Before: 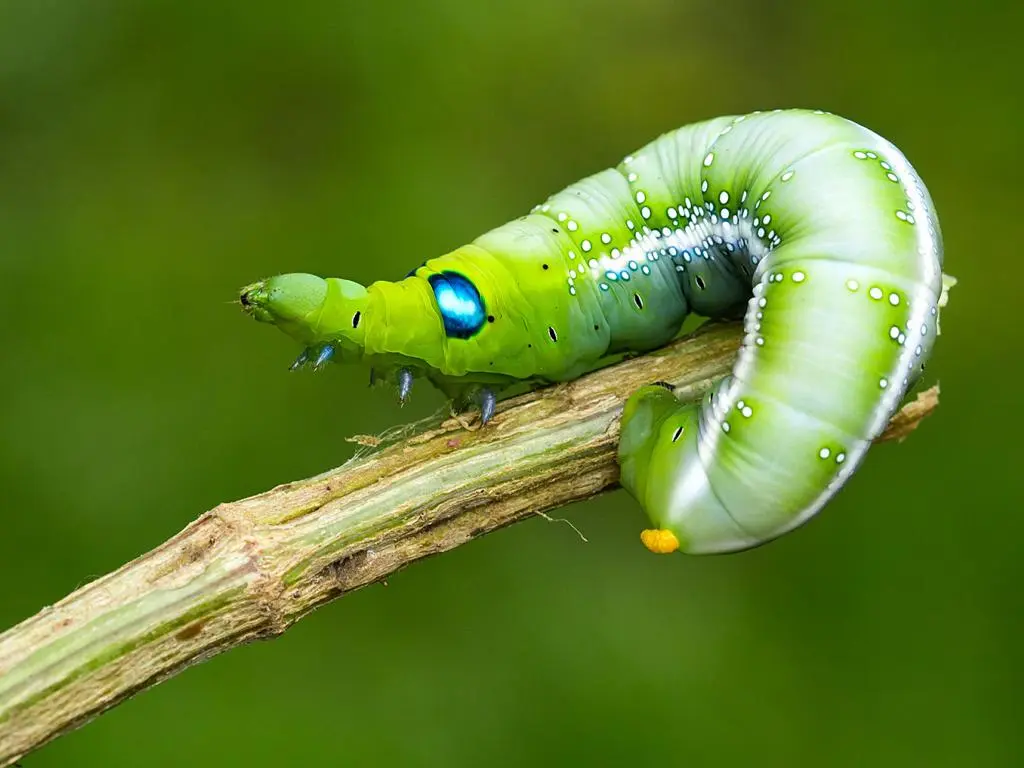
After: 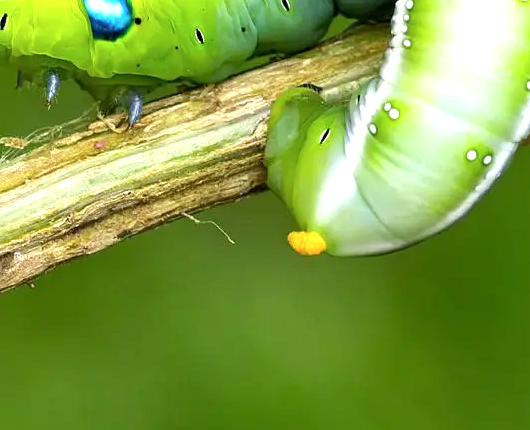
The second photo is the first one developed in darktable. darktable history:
contrast brightness saturation: saturation -0.05
exposure: black level correction 0.001, exposure 0.675 EV, compensate highlight preservation false
crop: left 34.479%, top 38.822%, right 13.718%, bottom 5.172%
